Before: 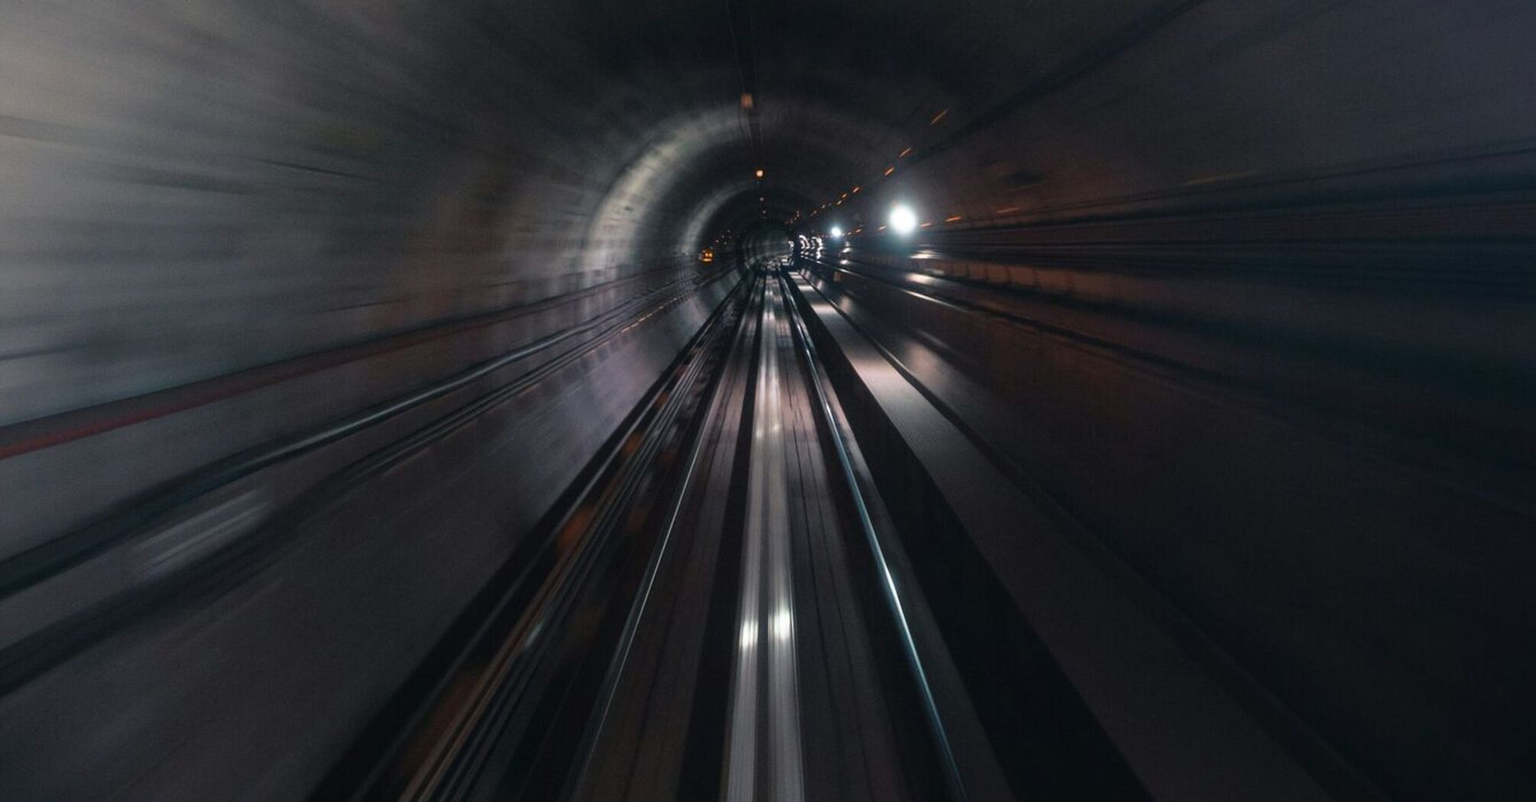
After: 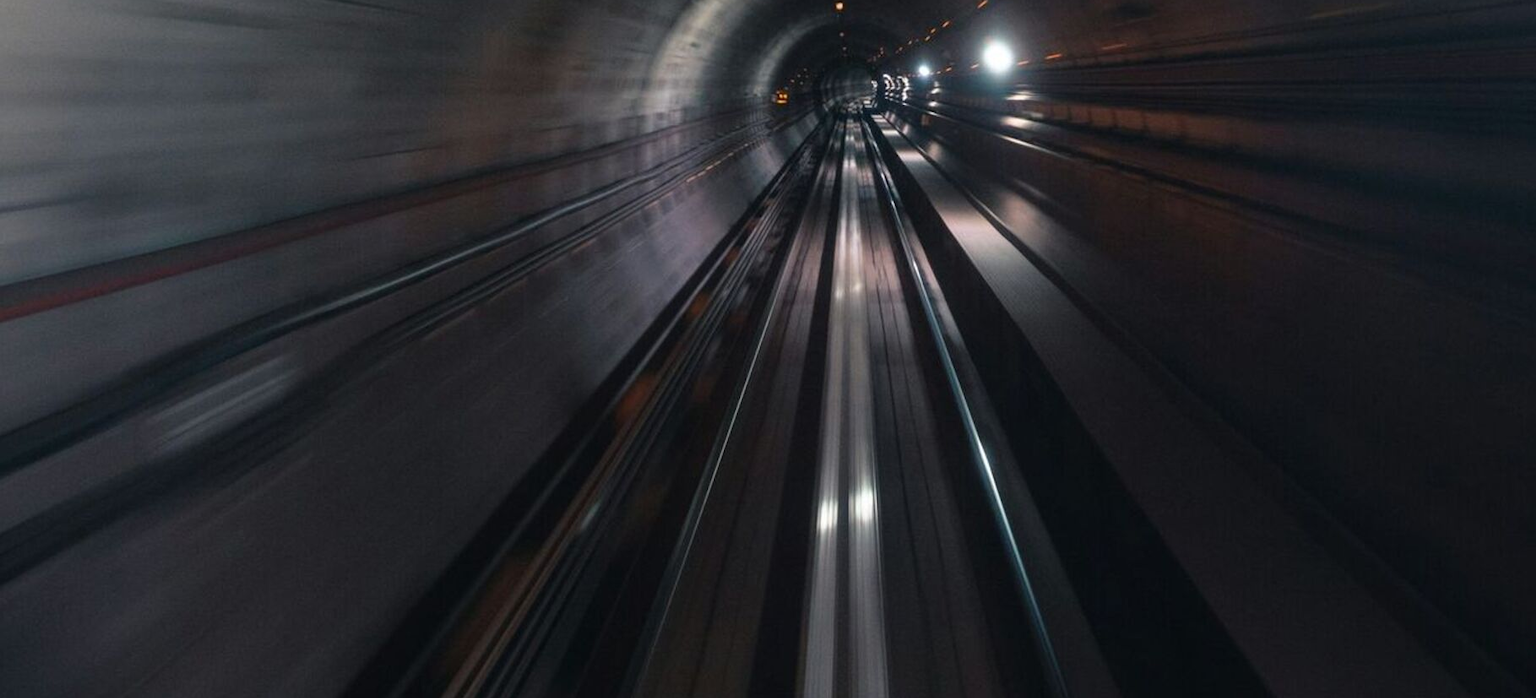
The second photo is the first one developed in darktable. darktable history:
crop: top 20.953%, right 9.463%, bottom 0.278%
